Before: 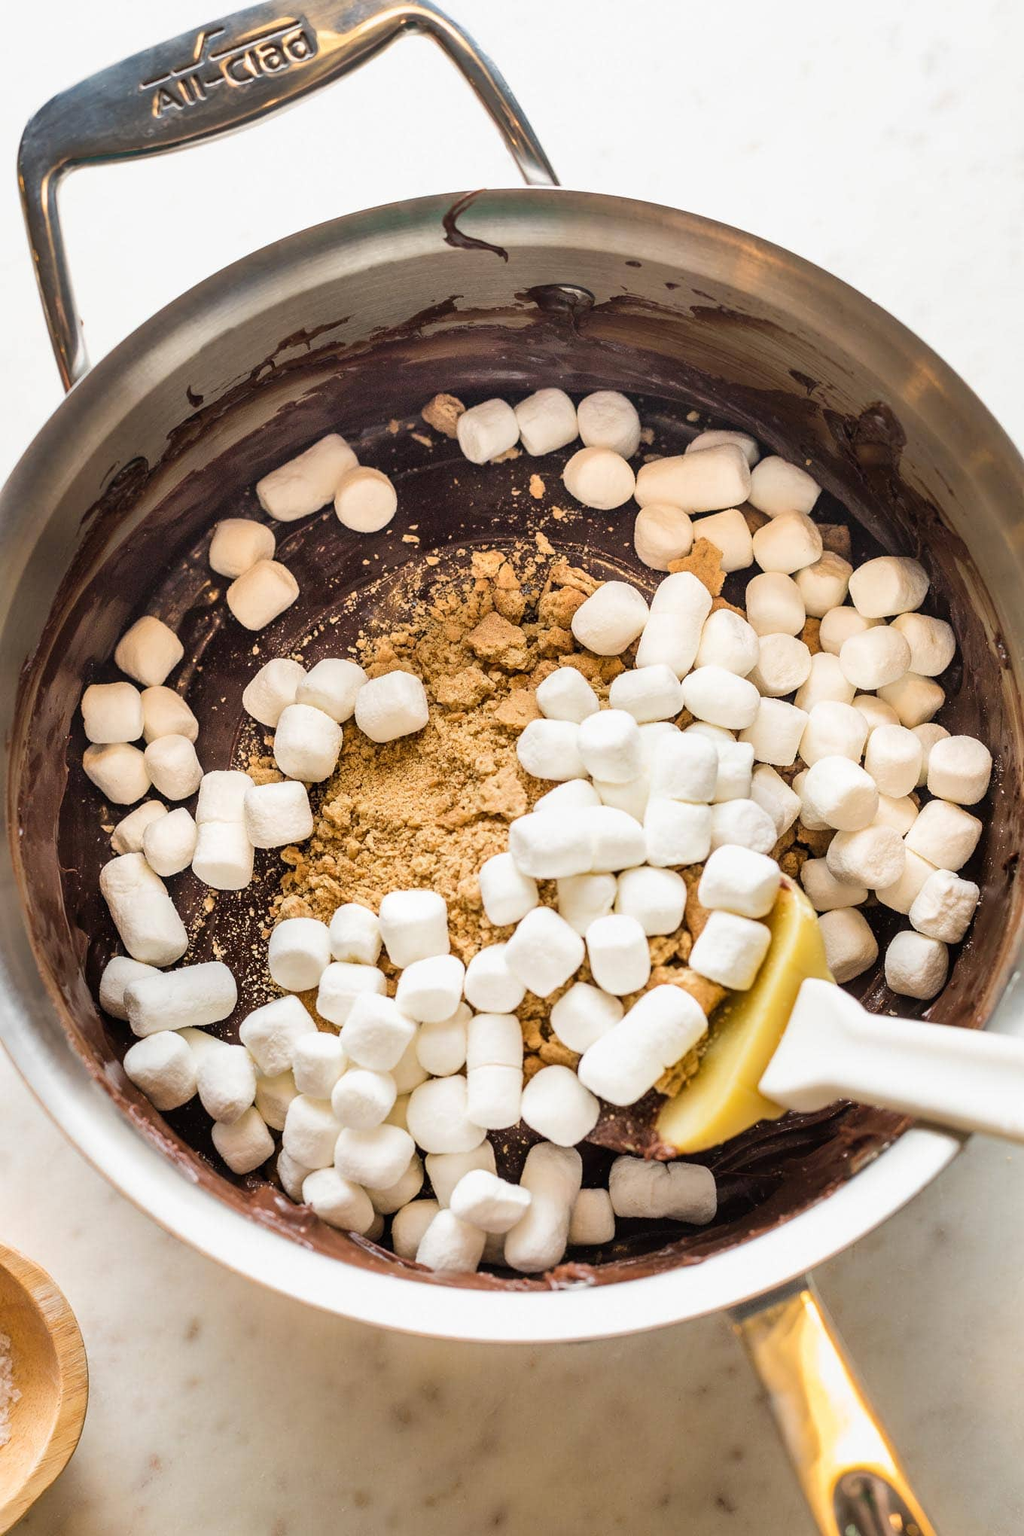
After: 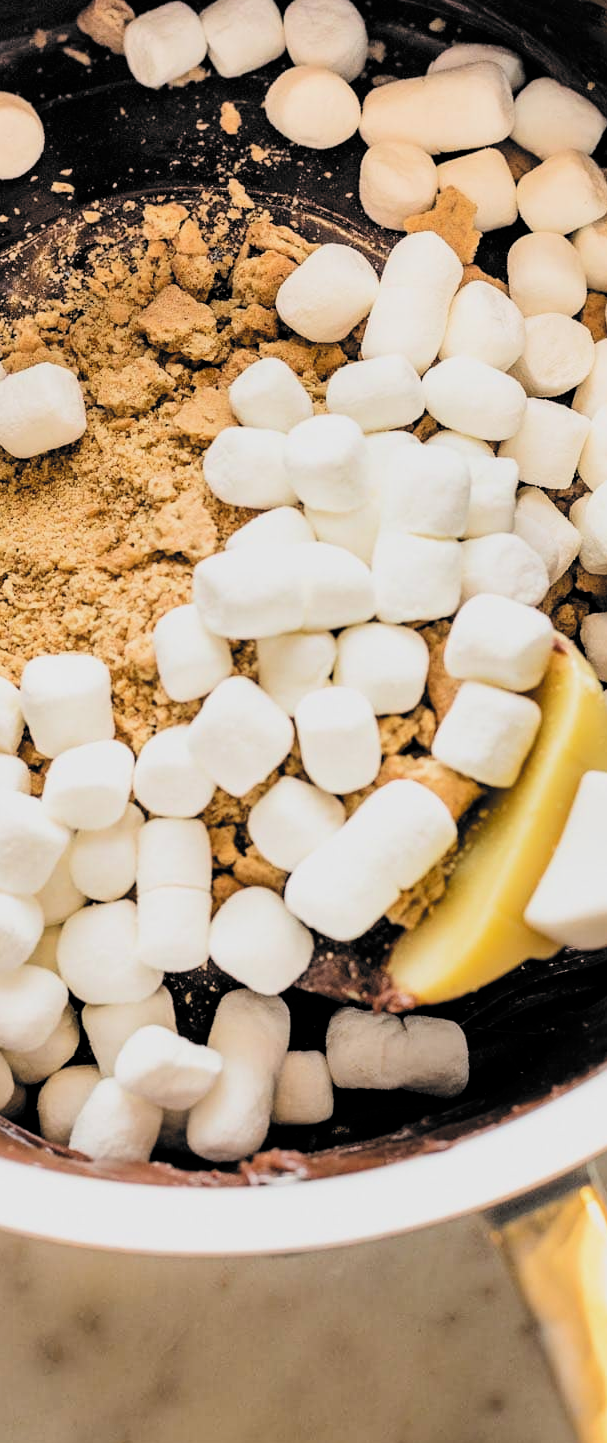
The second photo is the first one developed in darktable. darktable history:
filmic rgb: black relative exposure -5.03 EV, white relative exposure 3.55 EV, hardness 3.17, contrast 1.297, highlights saturation mix -49.37%, color science v6 (2022)
crop: left 35.542%, top 25.889%, right 19.784%, bottom 3.349%
